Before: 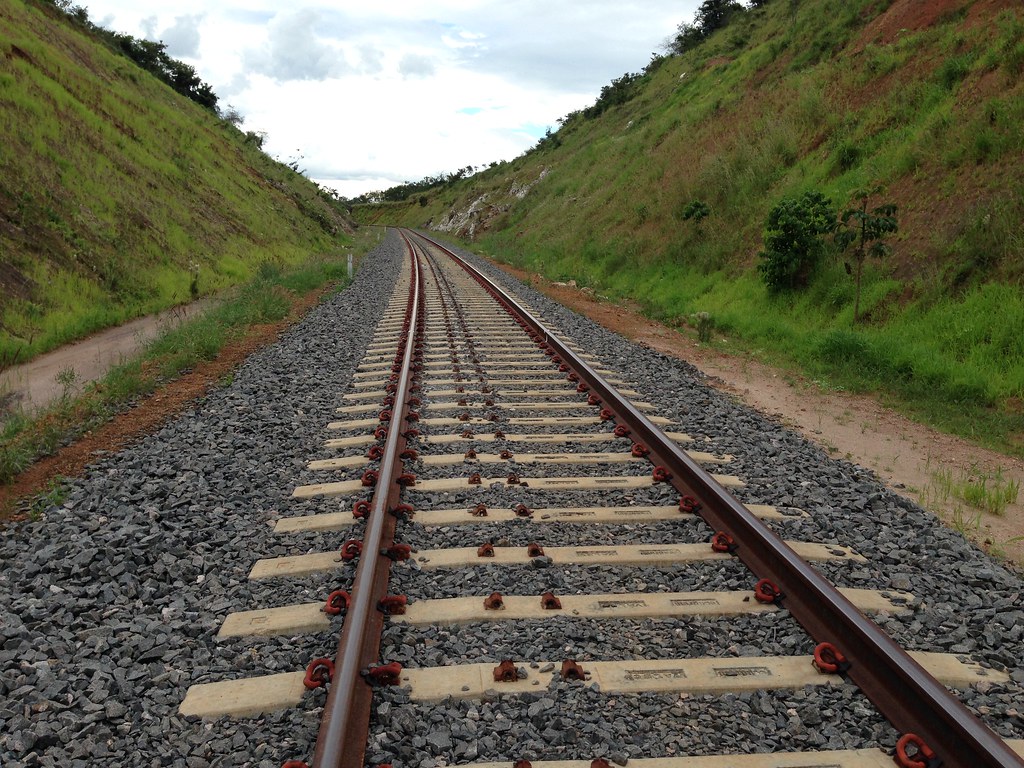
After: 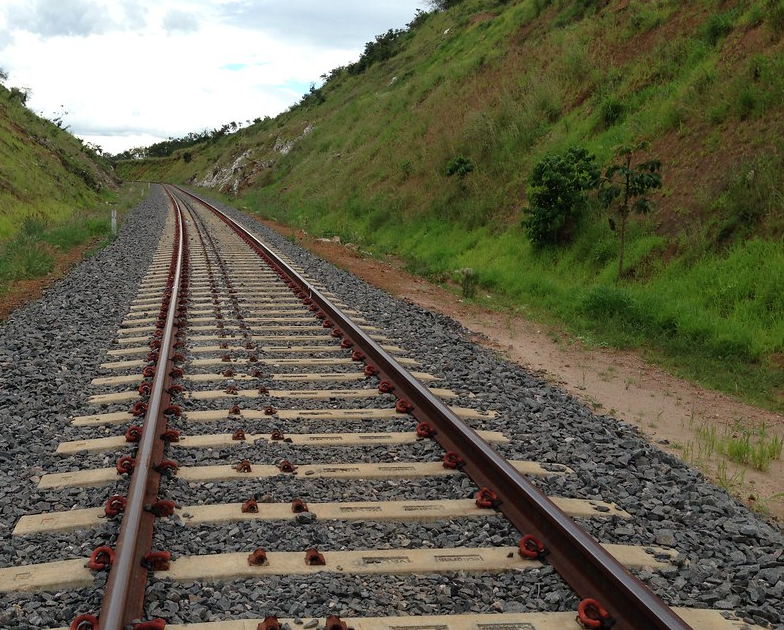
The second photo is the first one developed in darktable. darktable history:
crop: left 23.095%, top 5.827%, bottom 11.854%
